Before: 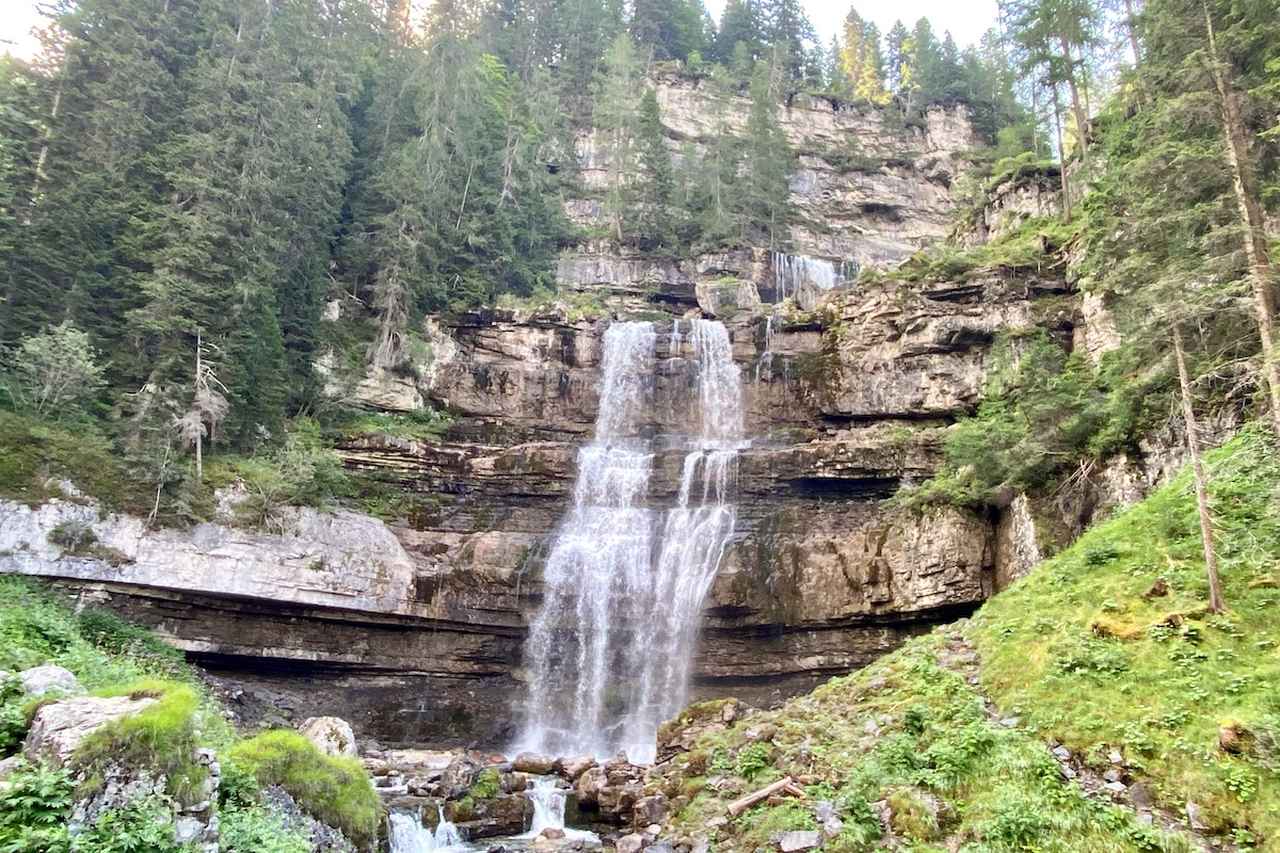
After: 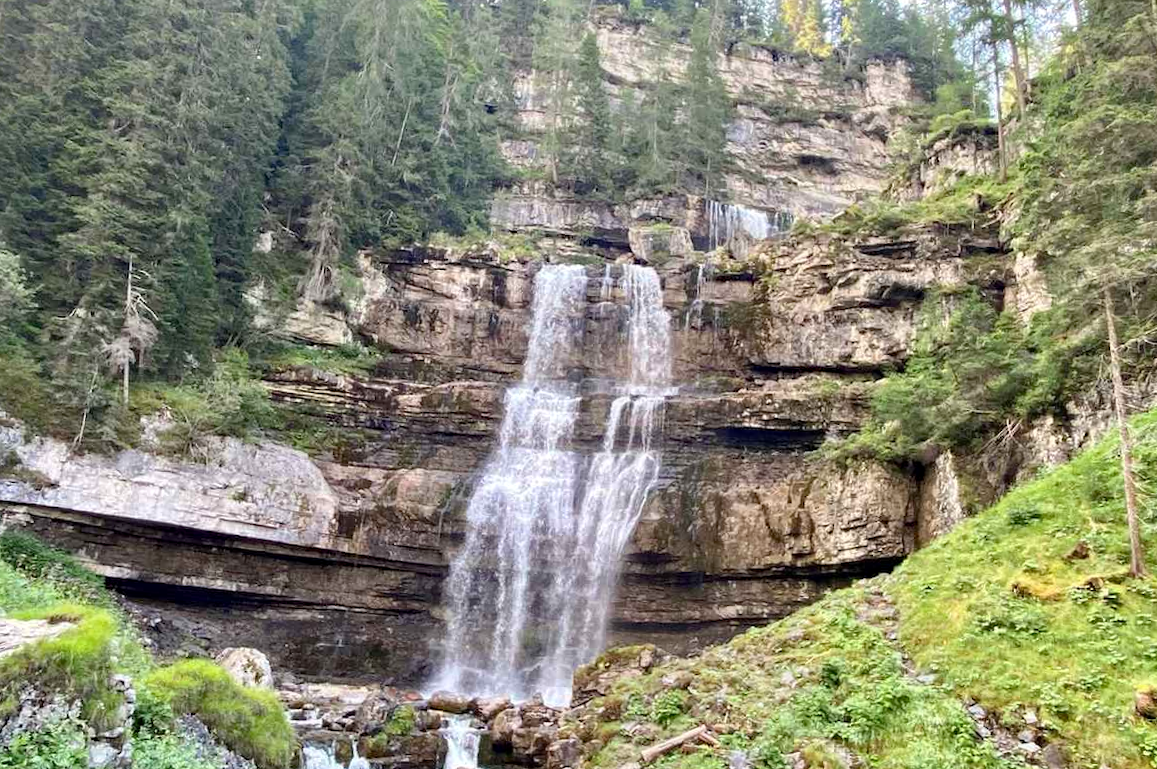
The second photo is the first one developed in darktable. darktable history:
crop and rotate: angle -2.16°, left 3.162%, top 4.338%, right 1.408%, bottom 0.427%
haze removal: compatibility mode true, adaptive false
